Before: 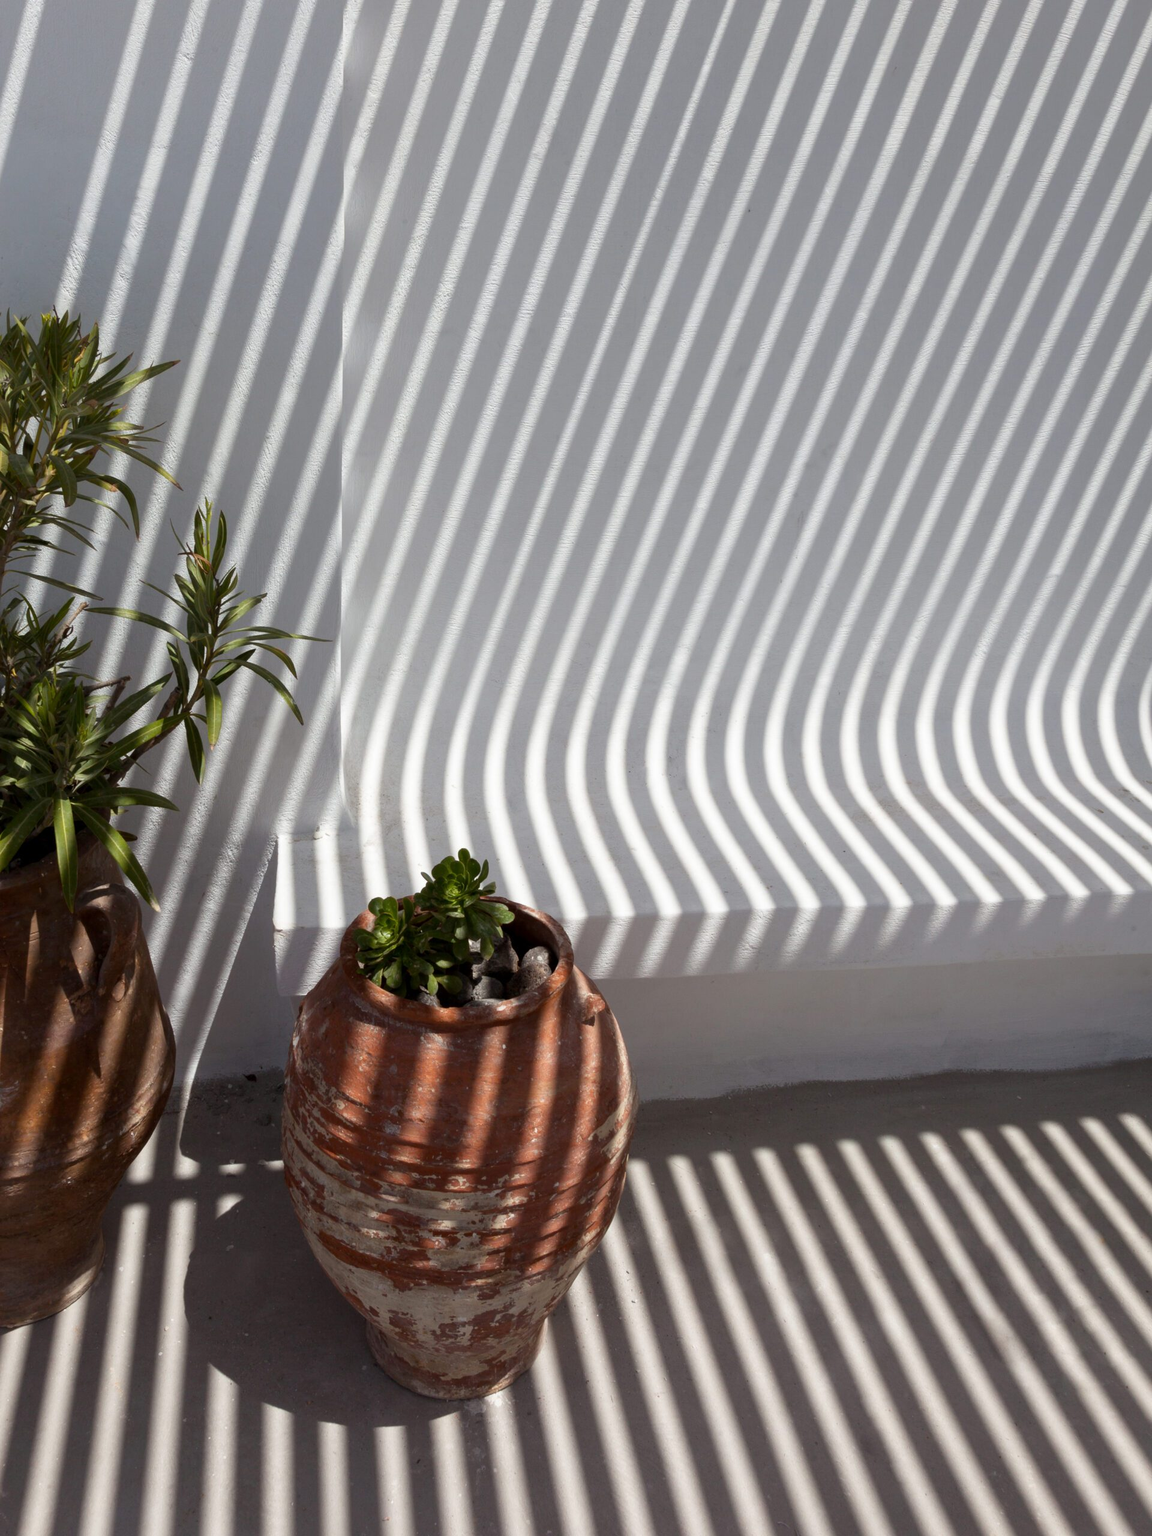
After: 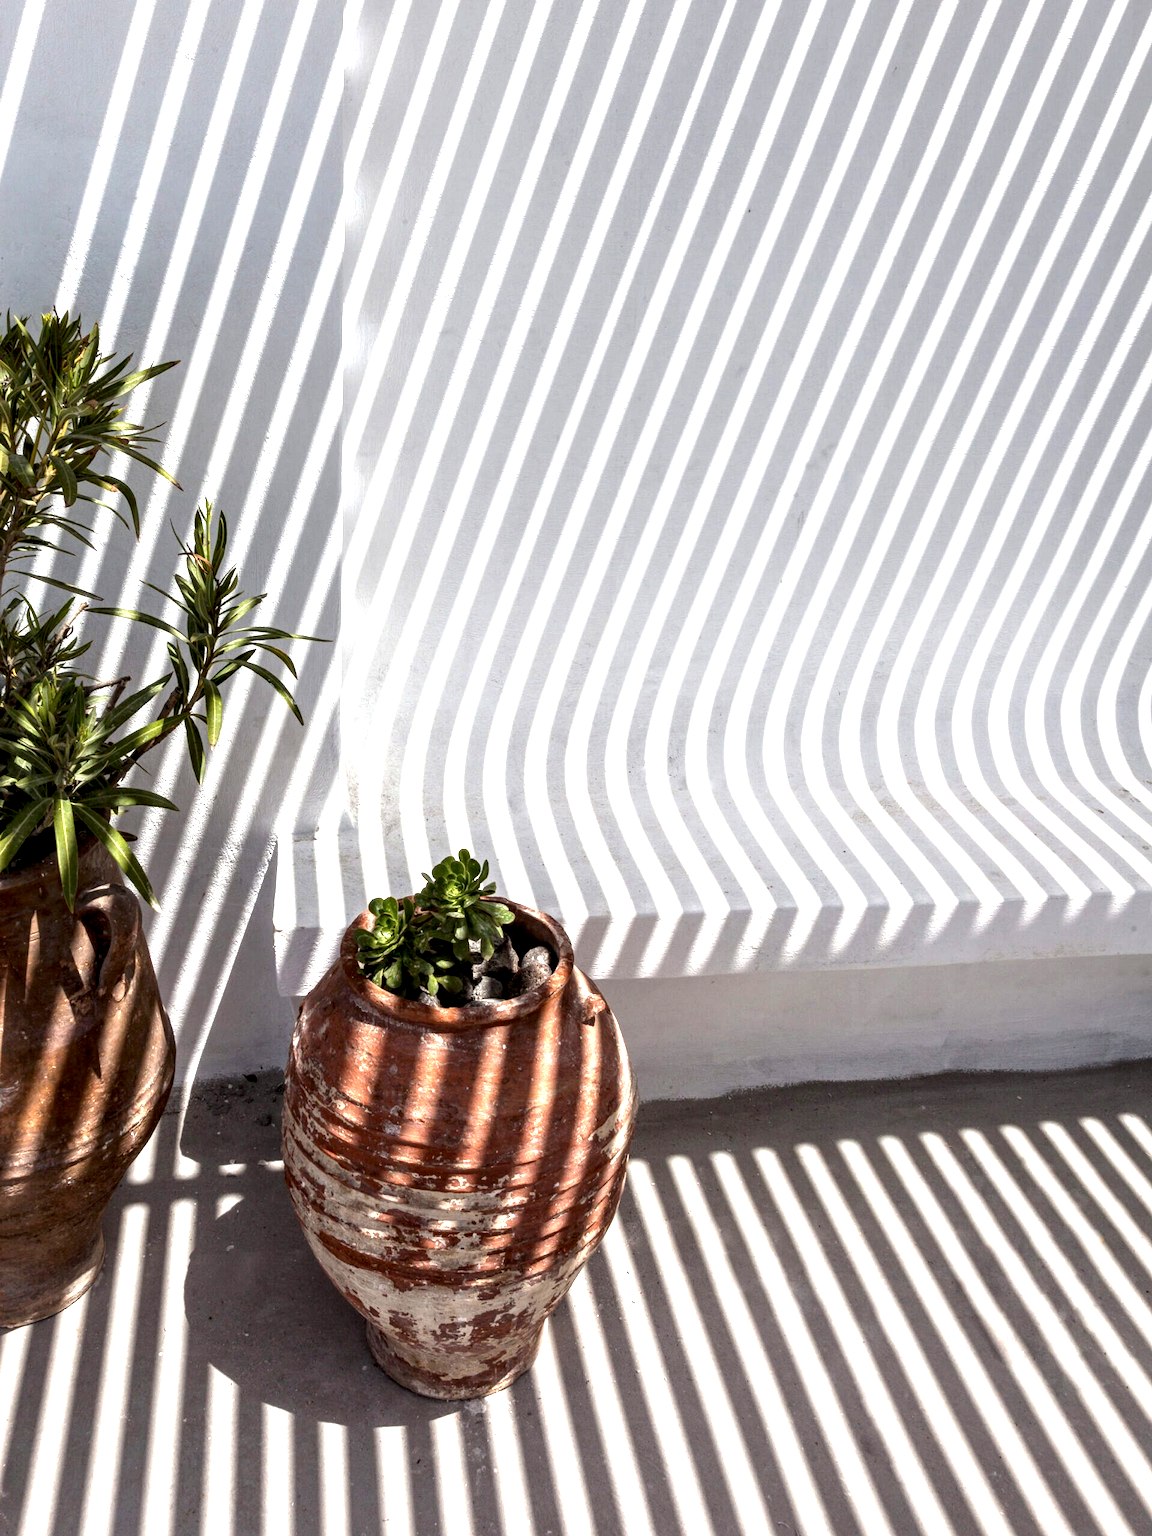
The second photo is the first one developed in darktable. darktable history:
exposure: exposure 1.135 EV, compensate exposure bias true, compensate highlight preservation false
local contrast: highlights 19%, detail 186%
